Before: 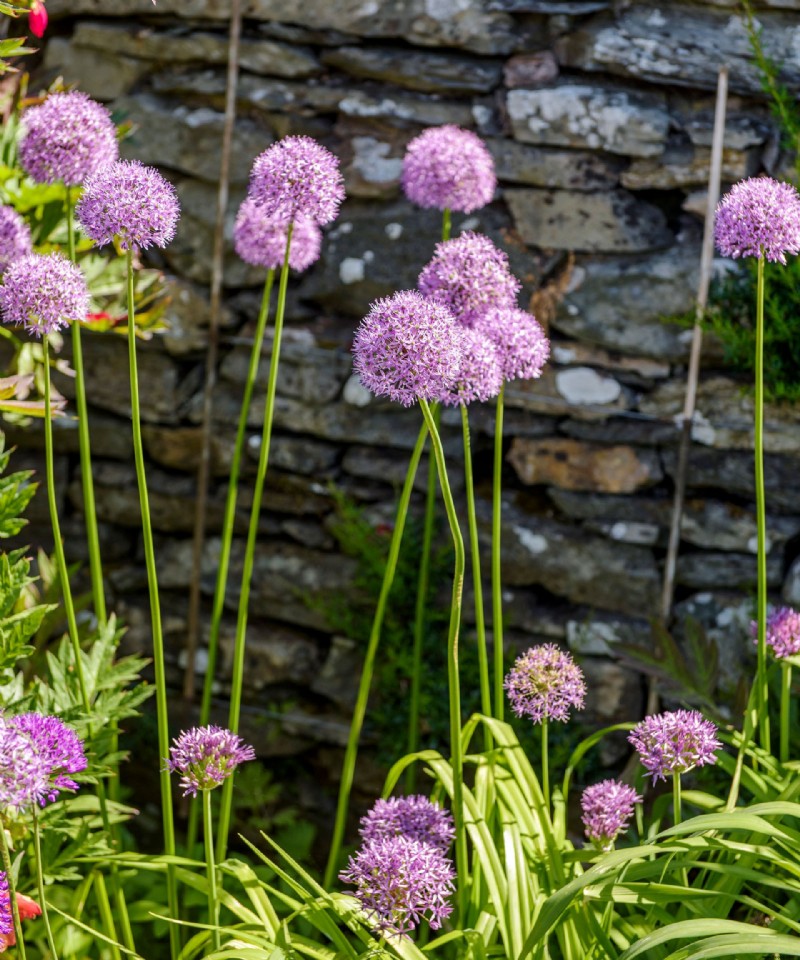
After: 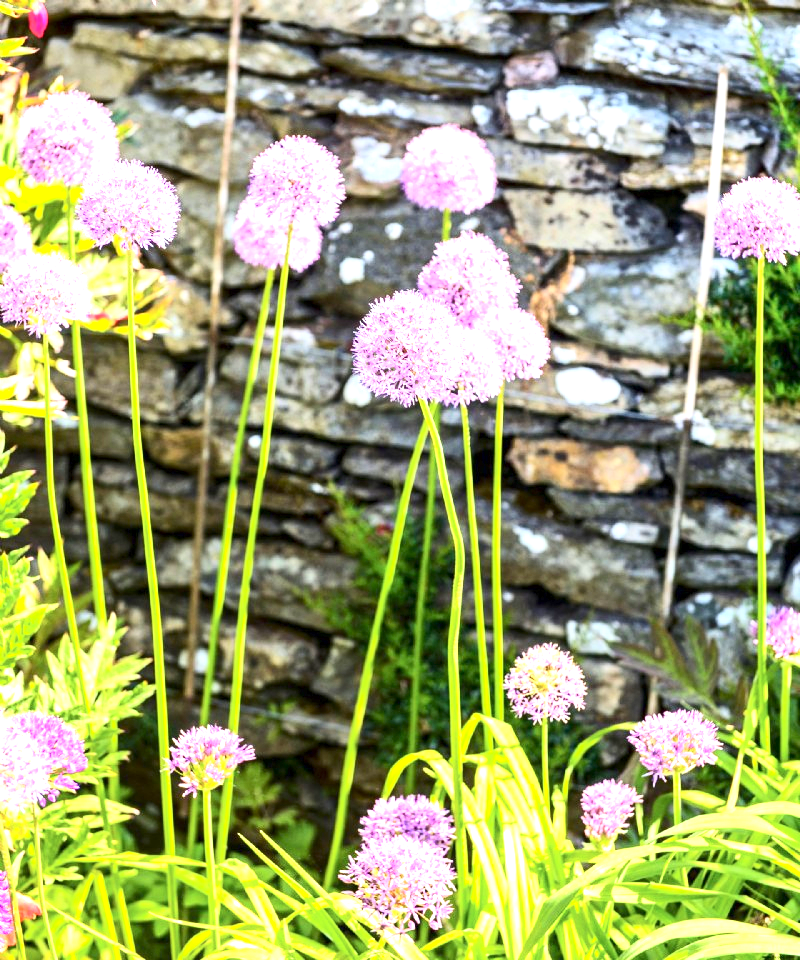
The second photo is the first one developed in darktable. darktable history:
exposure: exposure 1.988 EV, compensate highlight preservation false
contrast brightness saturation: contrast 0.236, brightness 0.087
